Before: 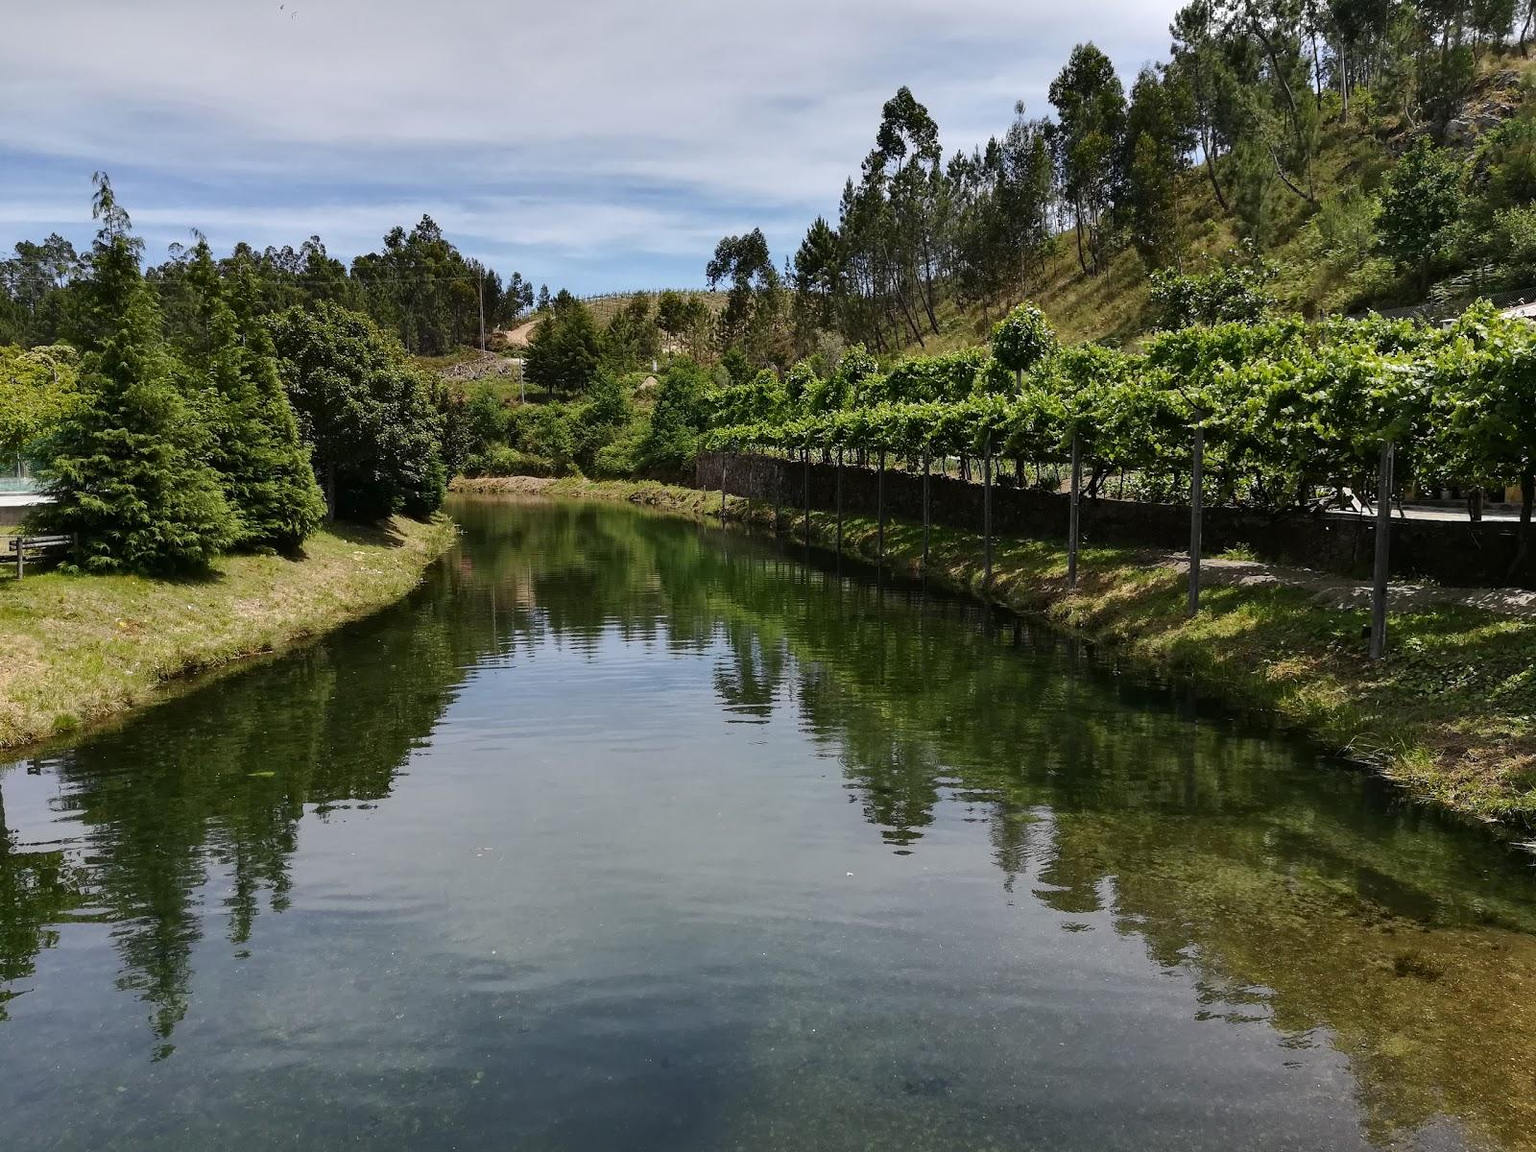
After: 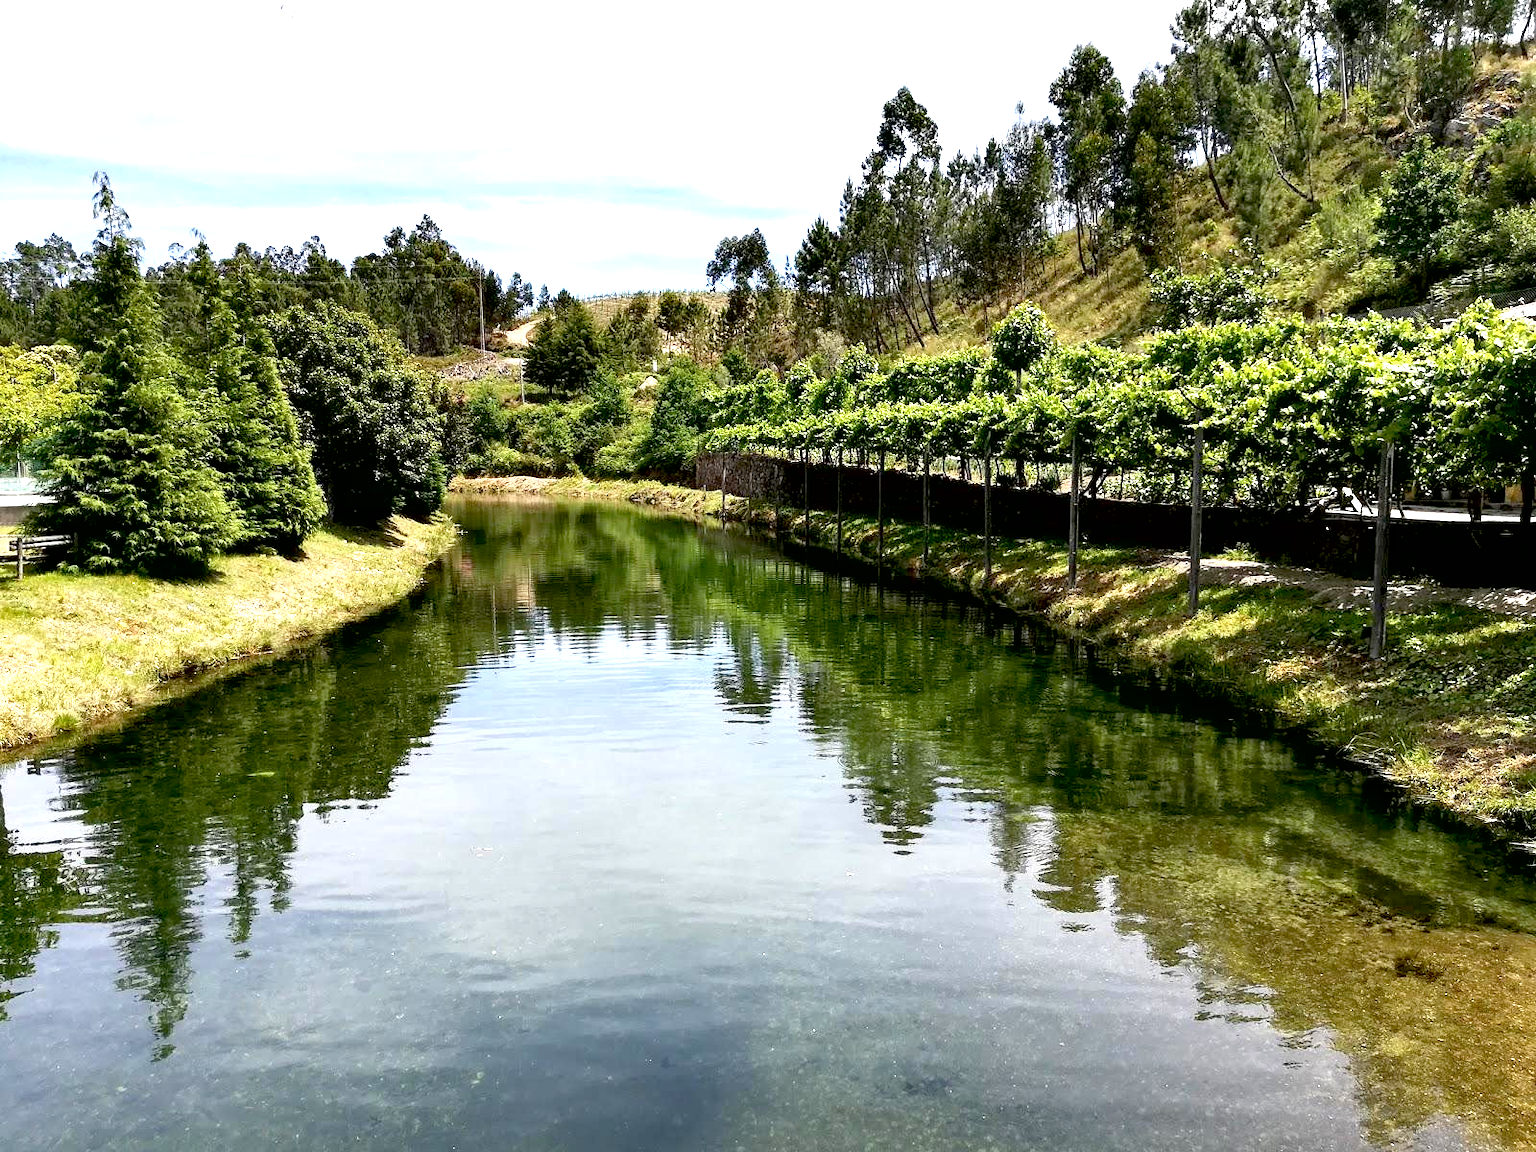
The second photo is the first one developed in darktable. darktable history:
contrast brightness saturation: contrast 0.005, saturation -0.06
exposure: black level correction 0.009, exposure 1.437 EV, compensate highlight preservation false
